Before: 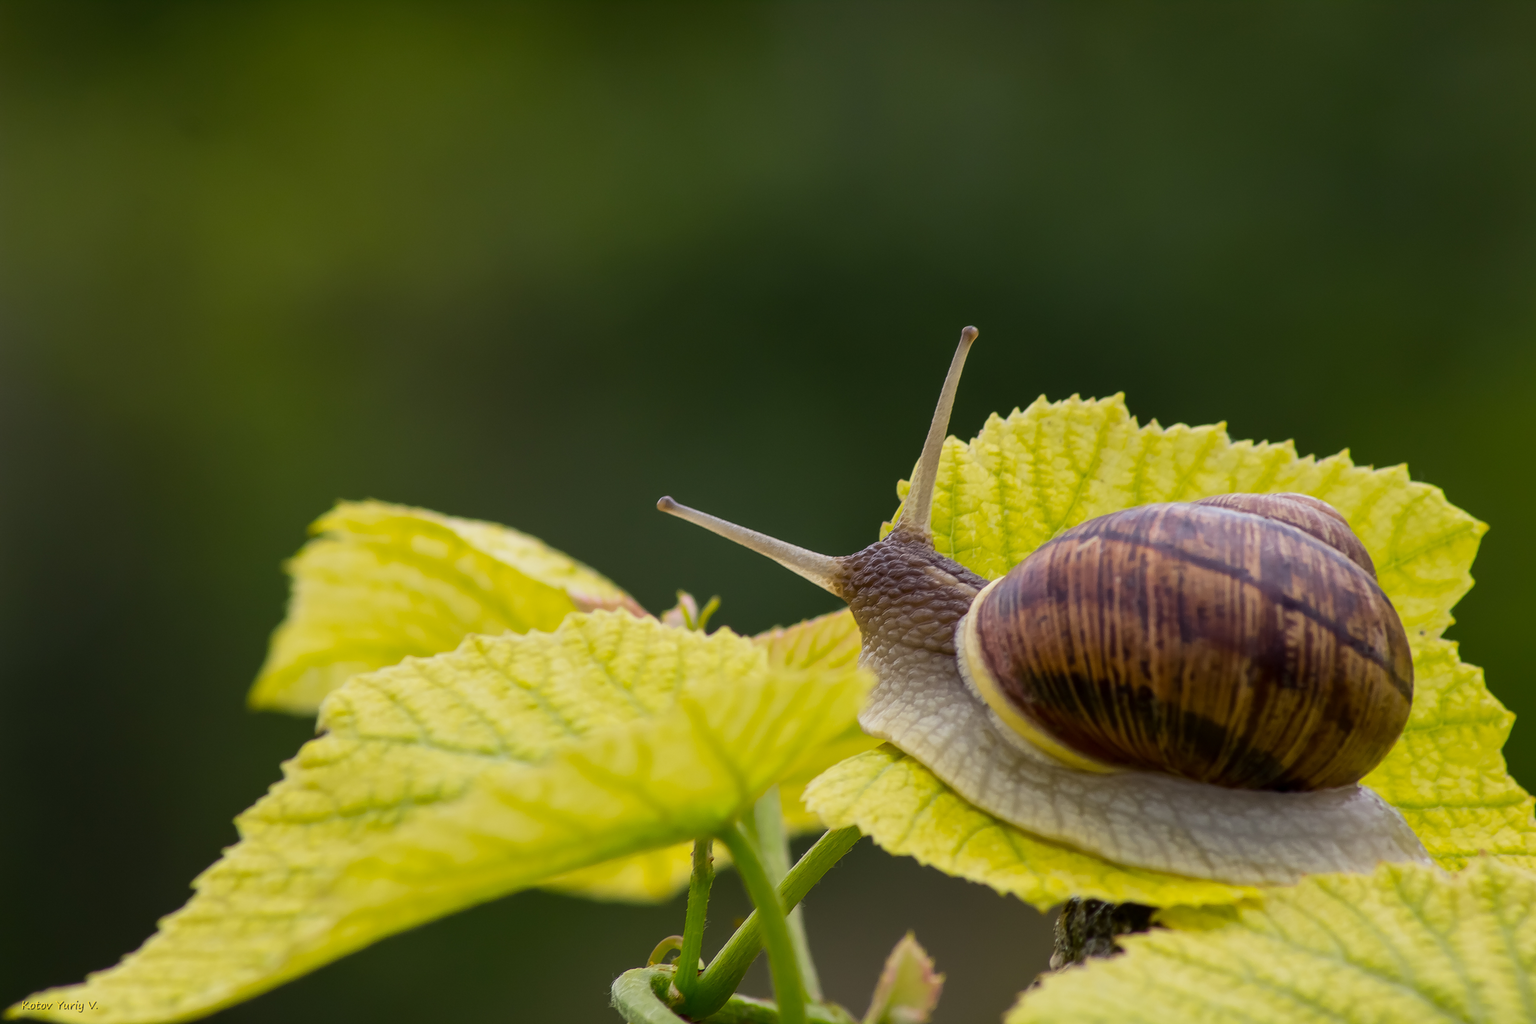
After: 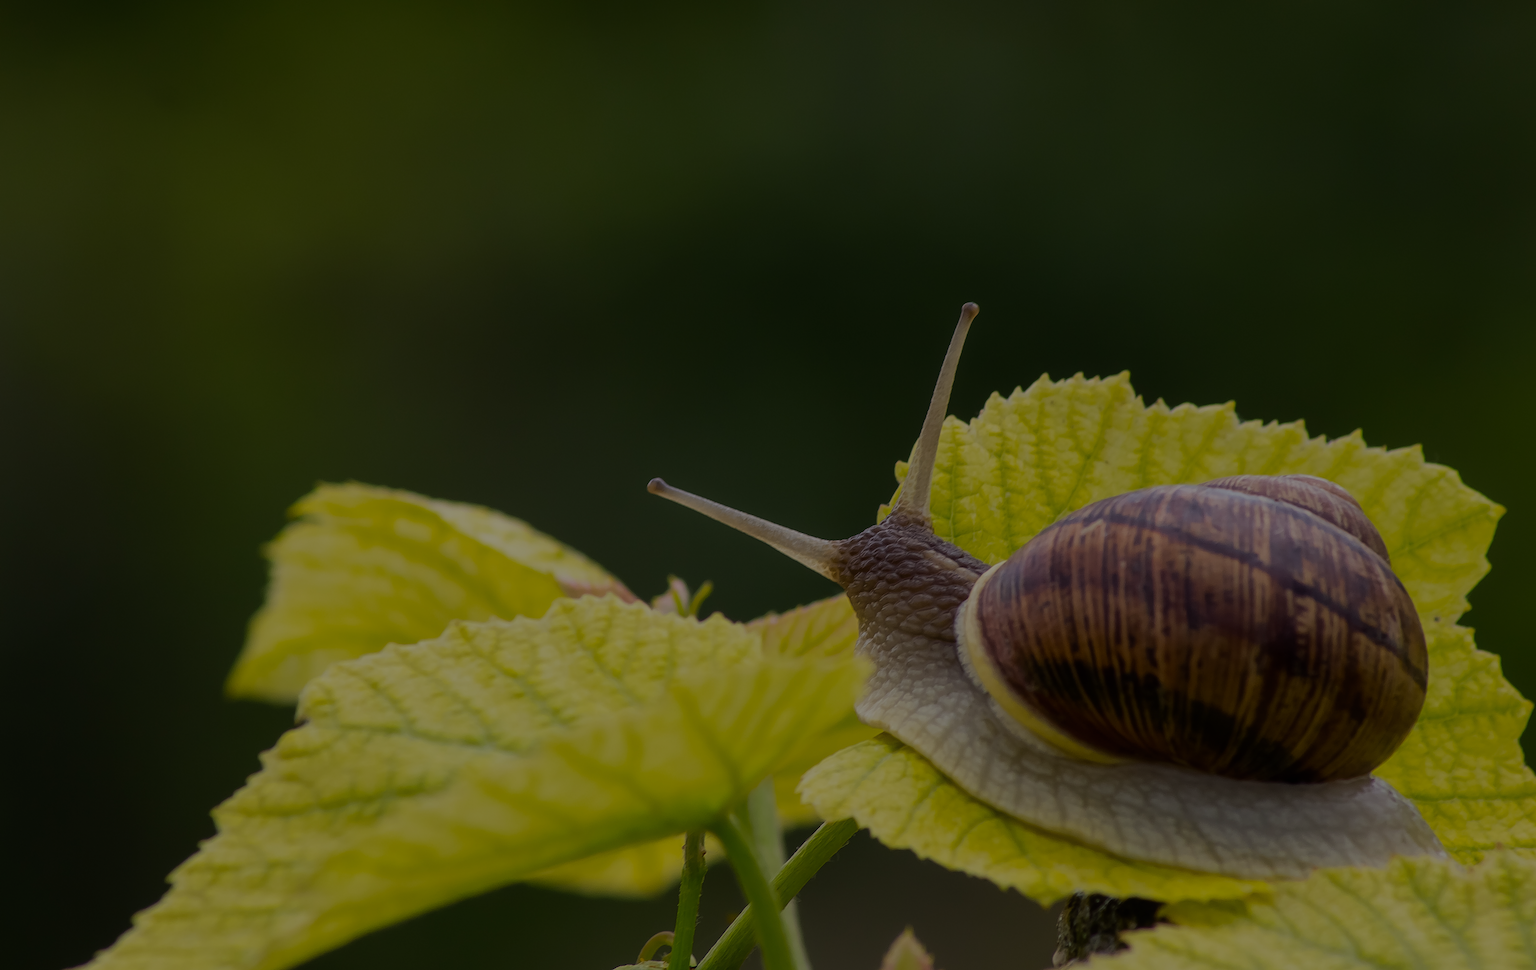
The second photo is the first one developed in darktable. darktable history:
contrast equalizer: y [[0.5, 0.5, 0.478, 0.5, 0.5, 0.5], [0.5 ×6], [0.5 ×6], [0 ×6], [0 ×6]]
exposure: exposure -1.468 EV, compensate highlight preservation false
crop: left 1.964%, top 3.251%, right 1.122%, bottom 4.933%
